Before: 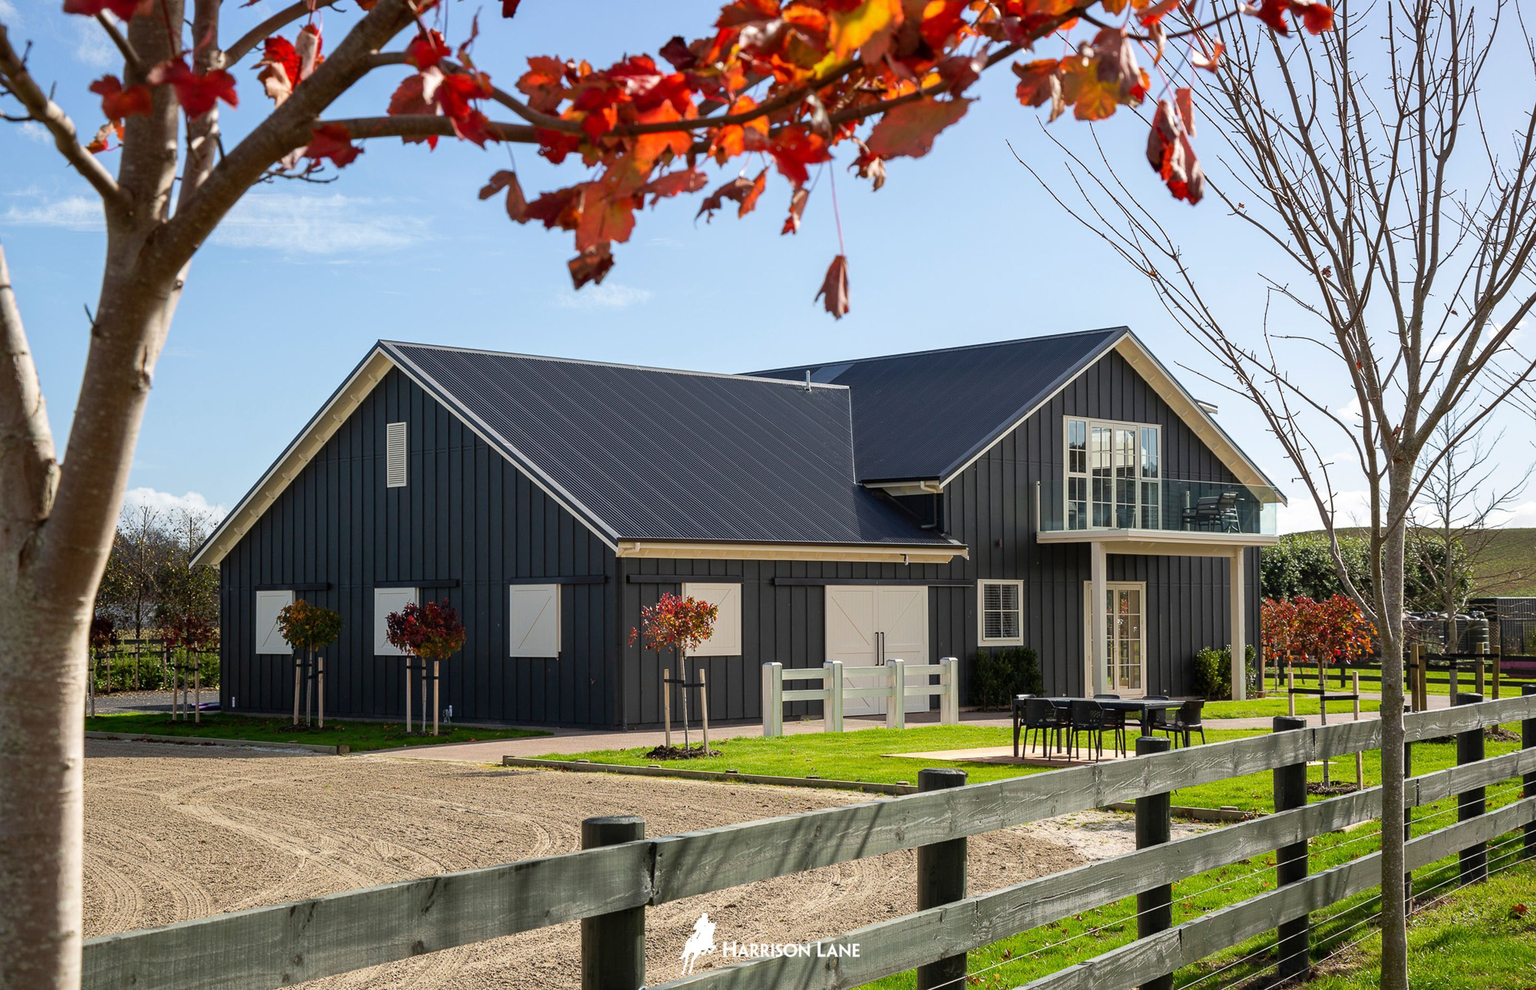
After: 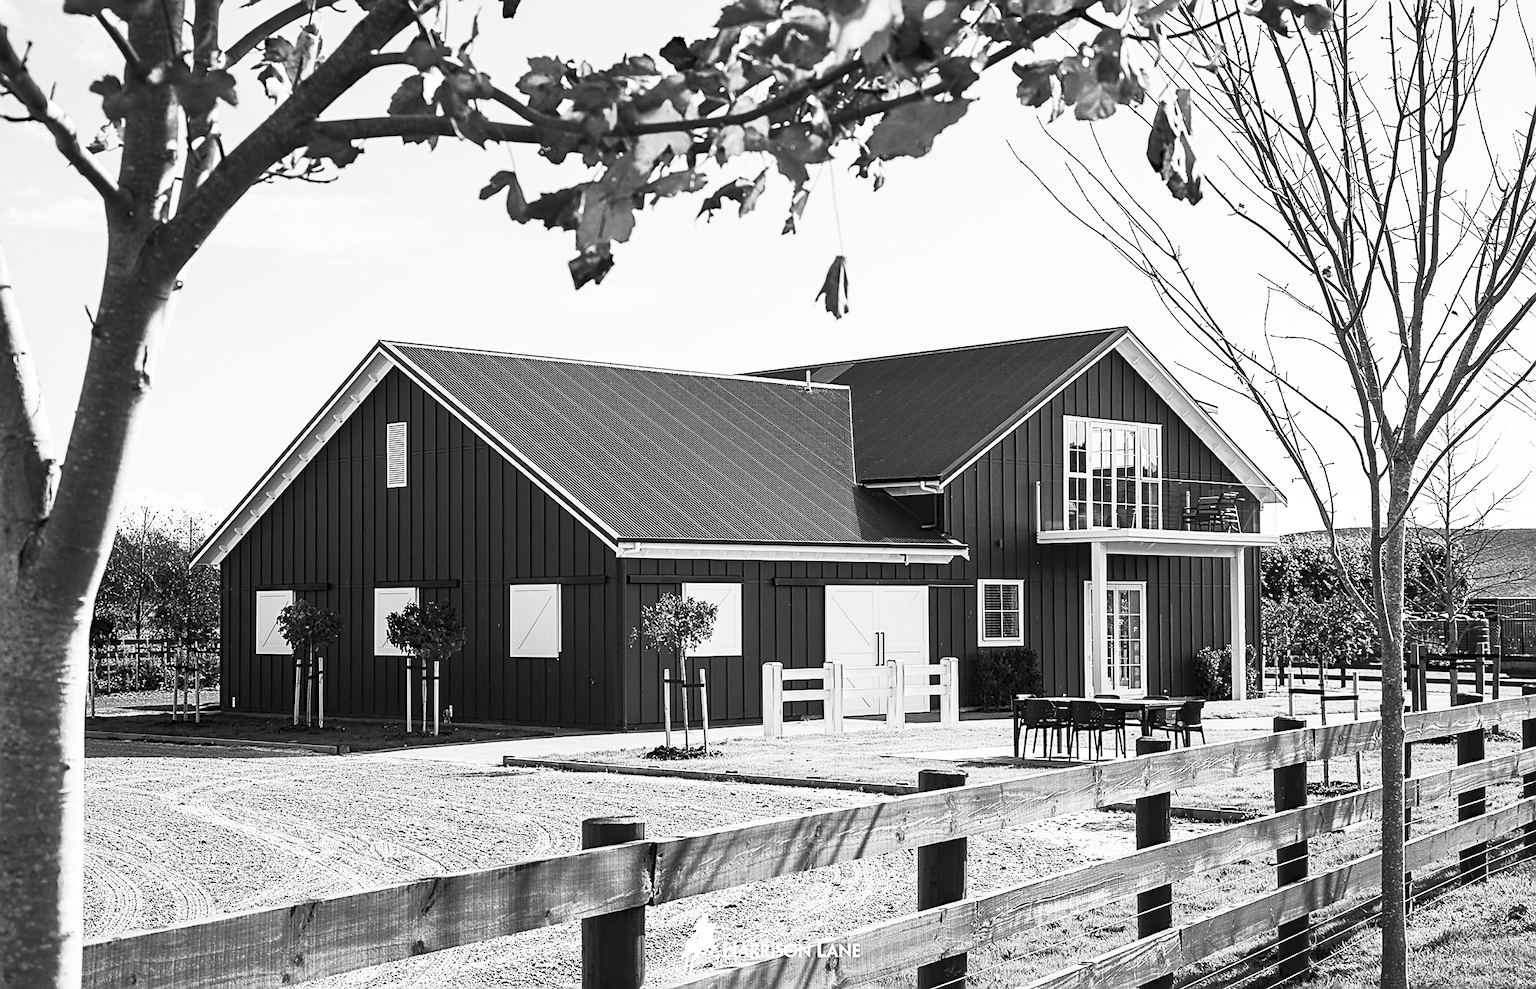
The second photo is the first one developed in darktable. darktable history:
contrast brightness saturation: contrast 0.541, brightness 0.463, saturation -0.991
sharpen: radius 3.055, amount 0.765
